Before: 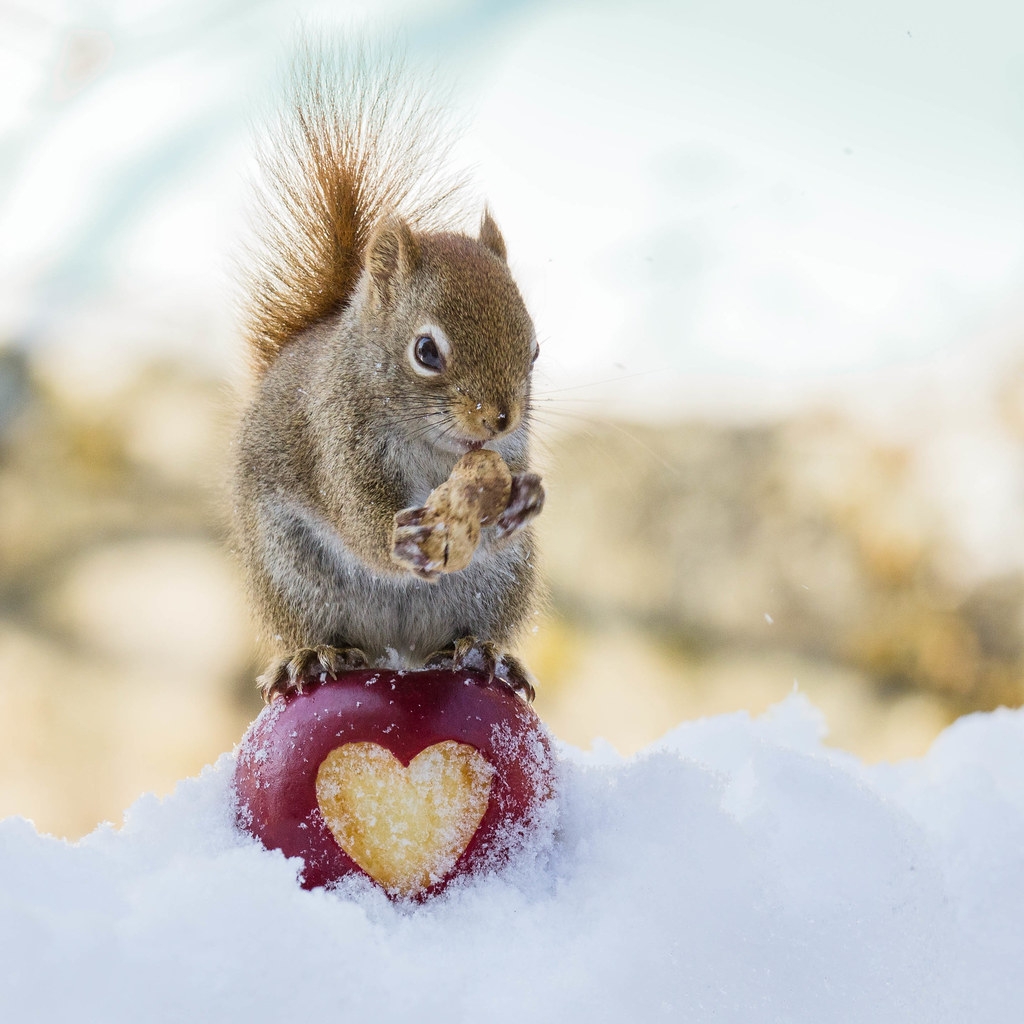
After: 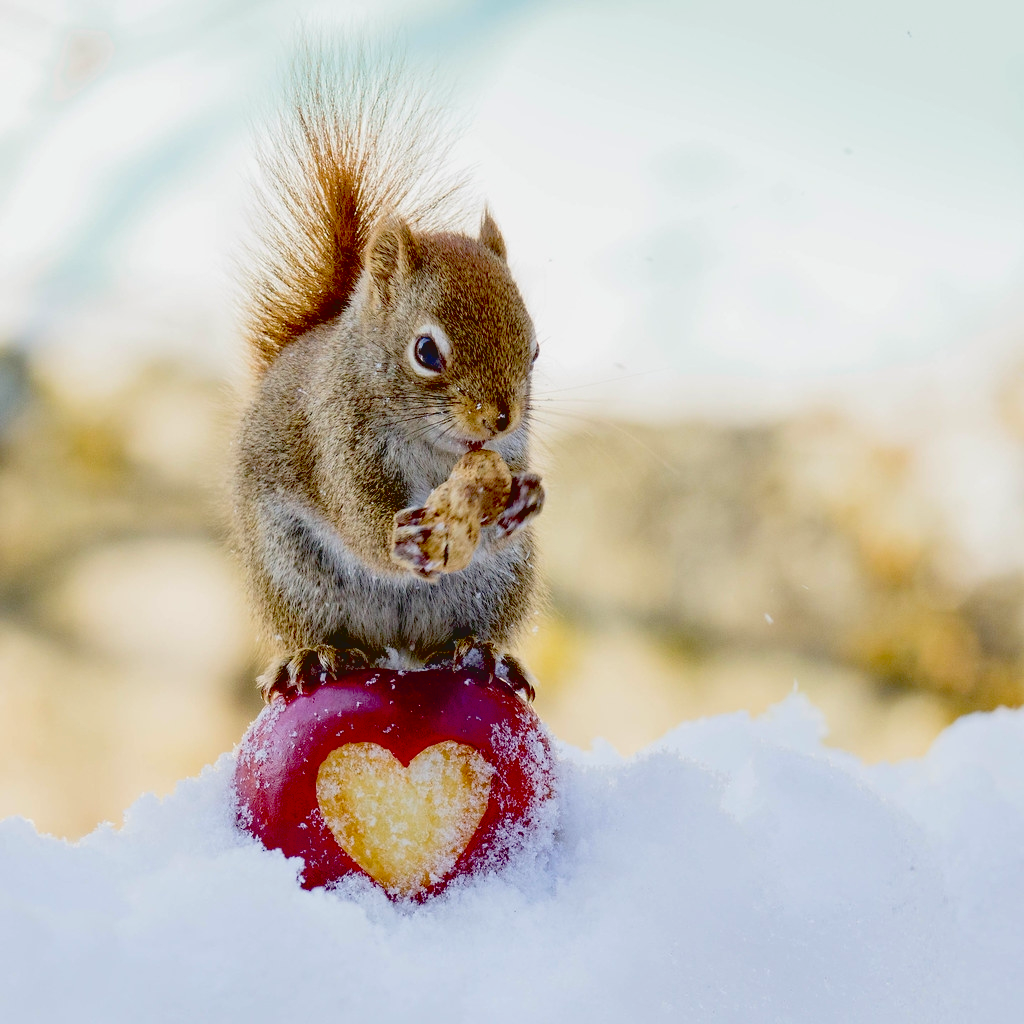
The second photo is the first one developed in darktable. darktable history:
exposure: black level correction 0.056, compensate highlight preservation false
contrast brightness saturation: contrast -0.103, brightness 0.048, saturation 0.076
